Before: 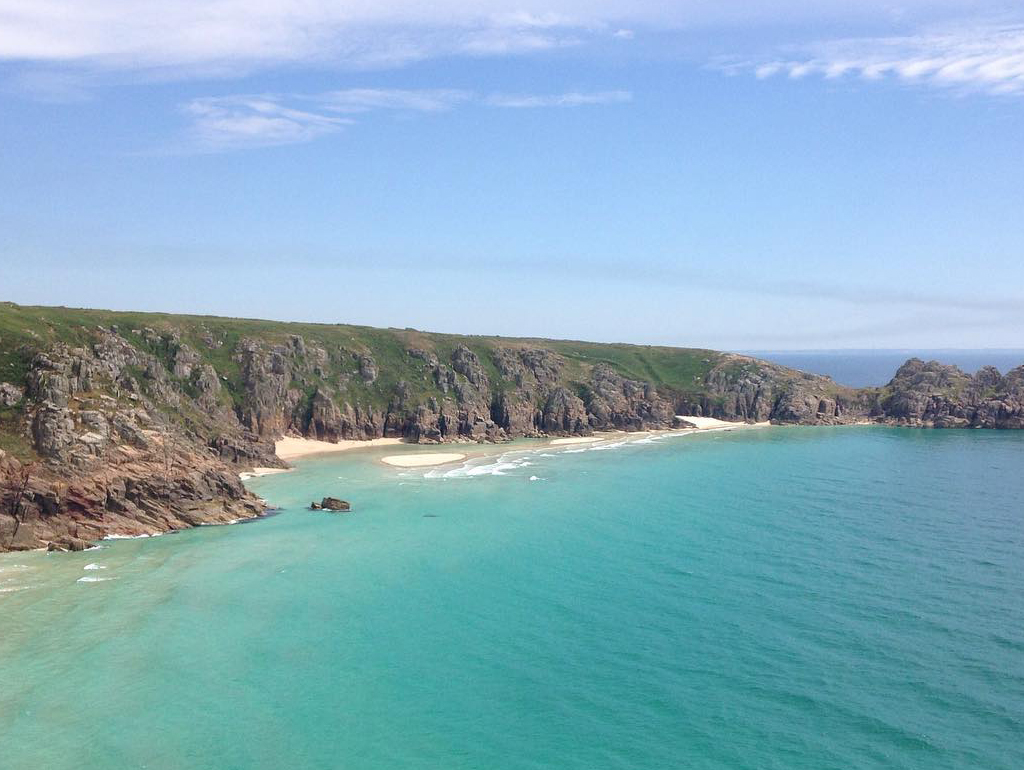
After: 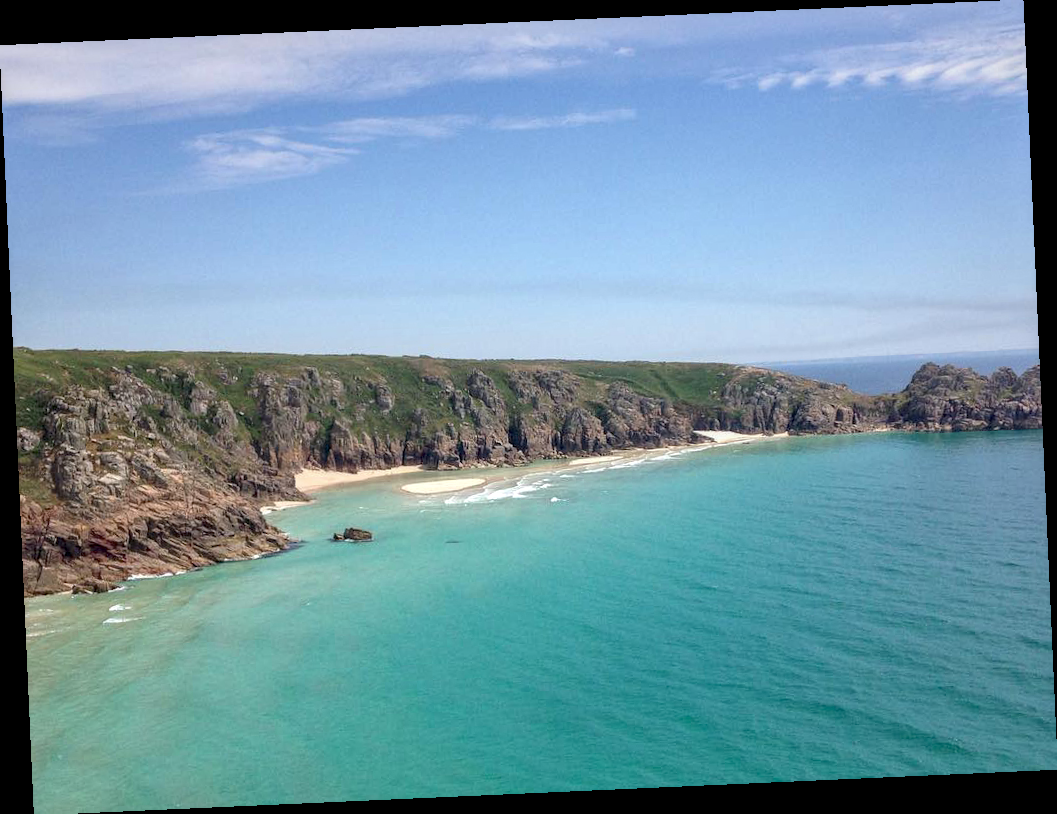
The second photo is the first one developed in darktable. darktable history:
rotate and perspective: rotation -2.56°, automatic cropping off
exposure: black level correction 0.007, compensate highlight preservation false
local contrast: on, module defaults
